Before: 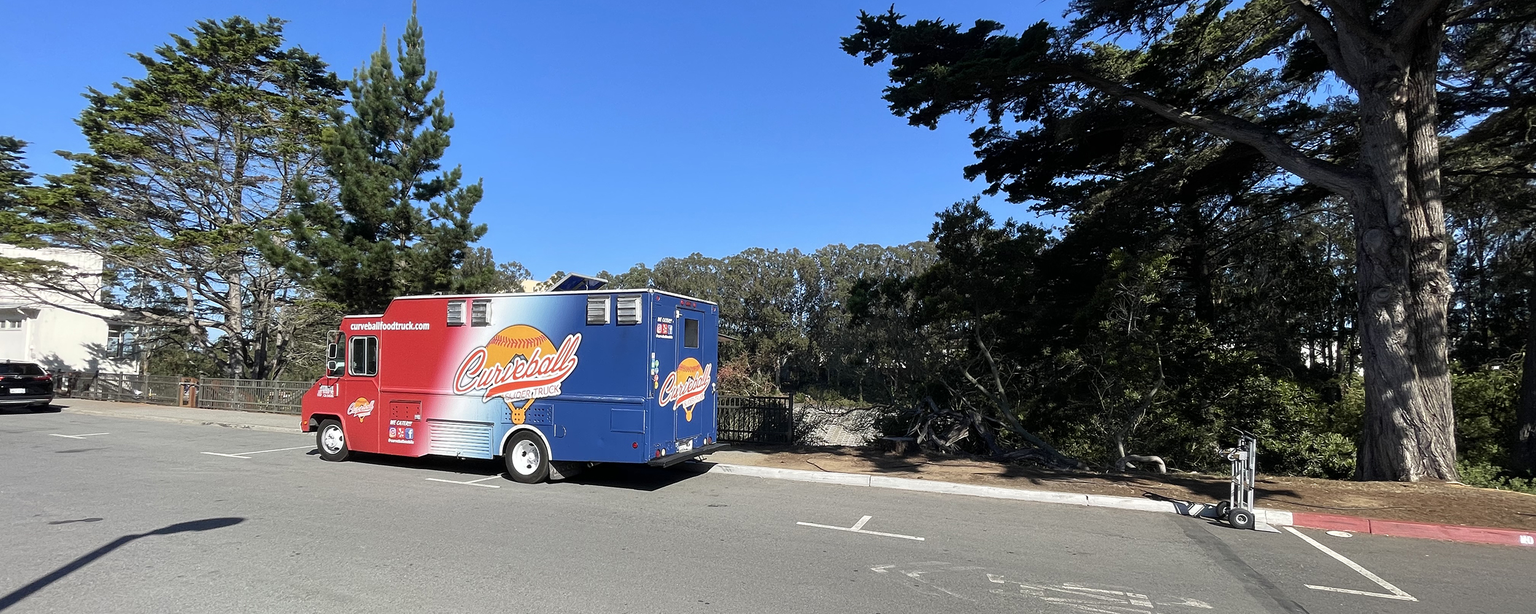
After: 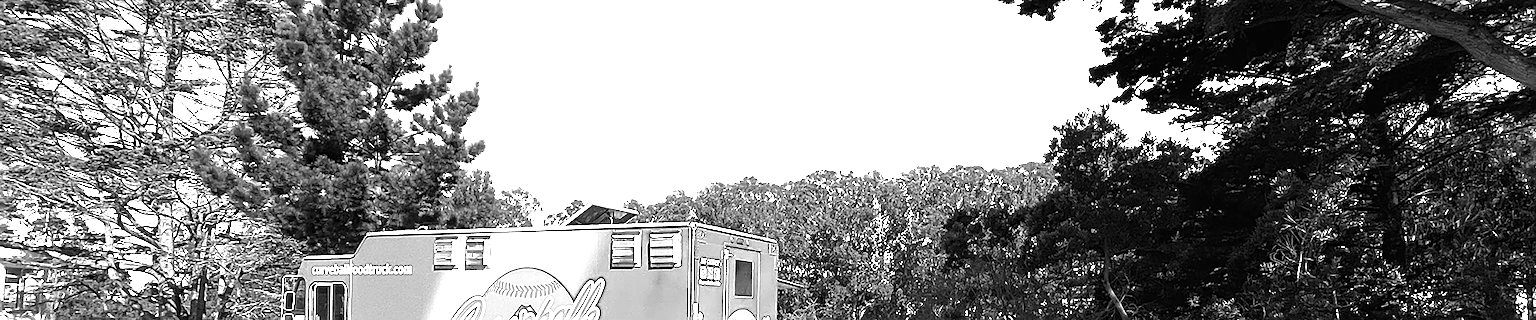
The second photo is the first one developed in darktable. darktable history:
crop: left 6.815%, top 18.587%, right 14.262%, bottom 40.2%
sharpen: on, module defaults
color zones: curves: ch0 [(0, 0.613) (0.01, 0.613) (0.245, 0.448) (0.498, 0.529) (0.642, 0.665) (0.879, 0.777) (0.99, 0.613)]; ch1 [(0, 0) (0.143, 0) (0.286, 0) (0.429, 0) (0.571, 0) (0.714, 0) (0.857, 0)]
exposure: black level correction 0, exposure 1.199 EV, compensate exposure bias true, compensate highlight preservation false
